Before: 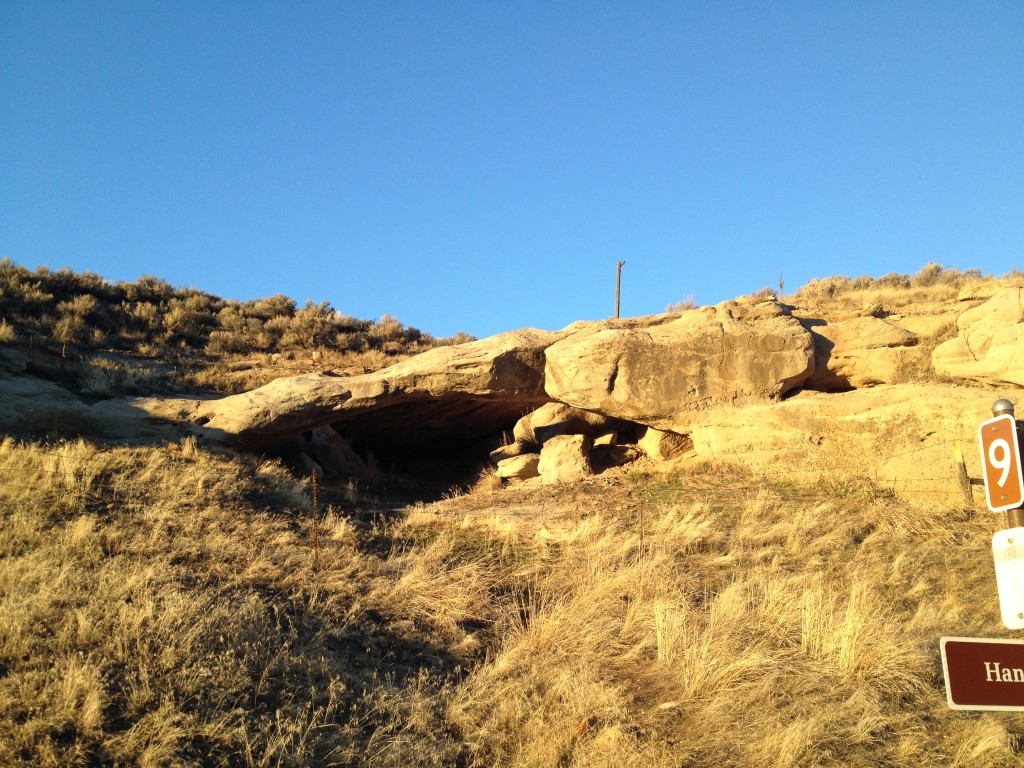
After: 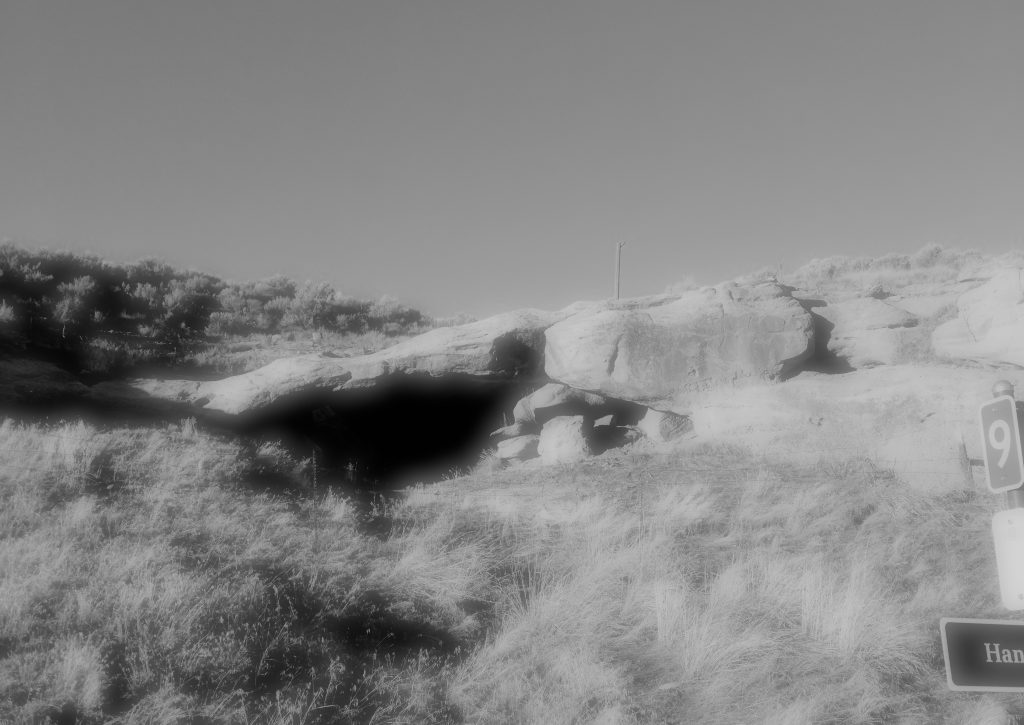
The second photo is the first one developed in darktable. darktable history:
color balance rgb: perceptual saturation grading › global saturation 34.05%, global vibrance 5.56%
crop and rotate: top 2.479%, bottom 3.018%
filmic rgb: black relative exposure -6.15 EV, white relative exposure 6.96 EV, hardness 2.23, color science v6 (2022)
soften: on, module defaults
monochrome: on, module defaults
